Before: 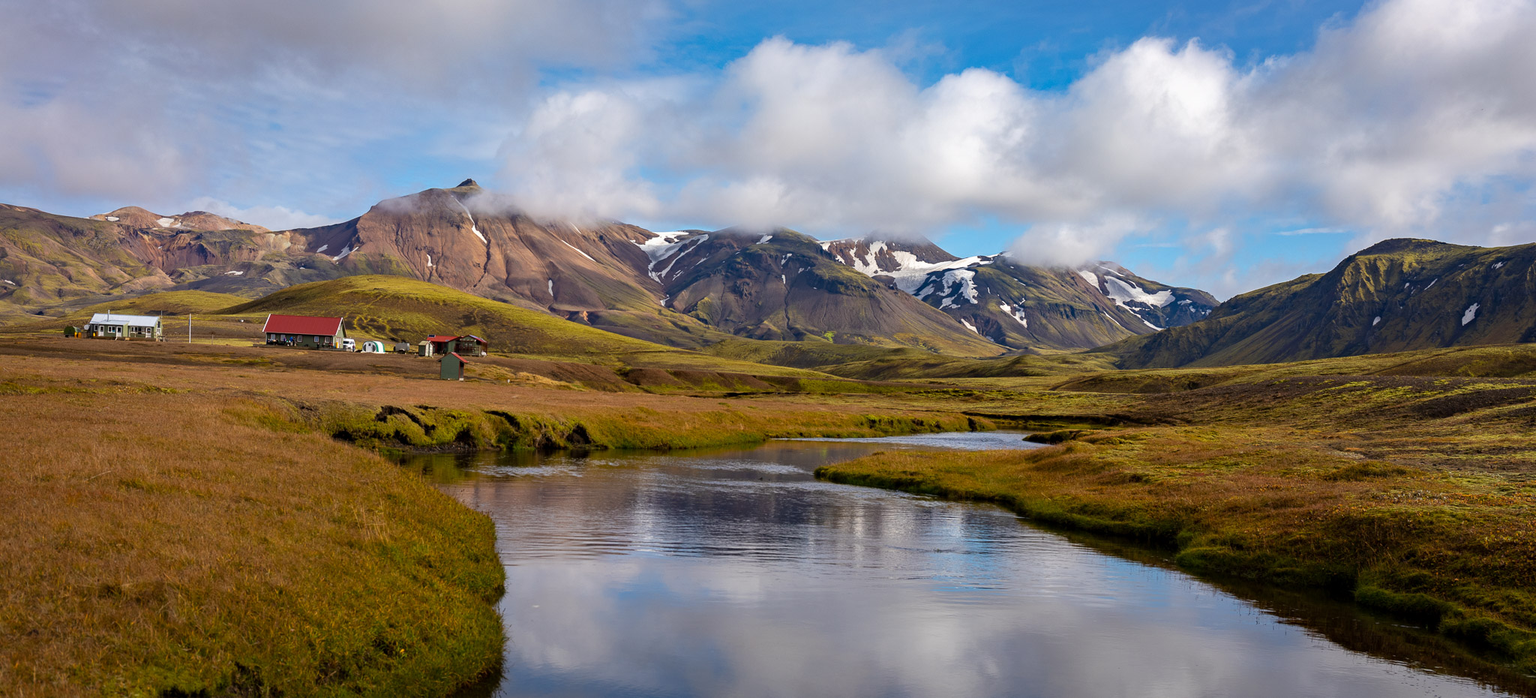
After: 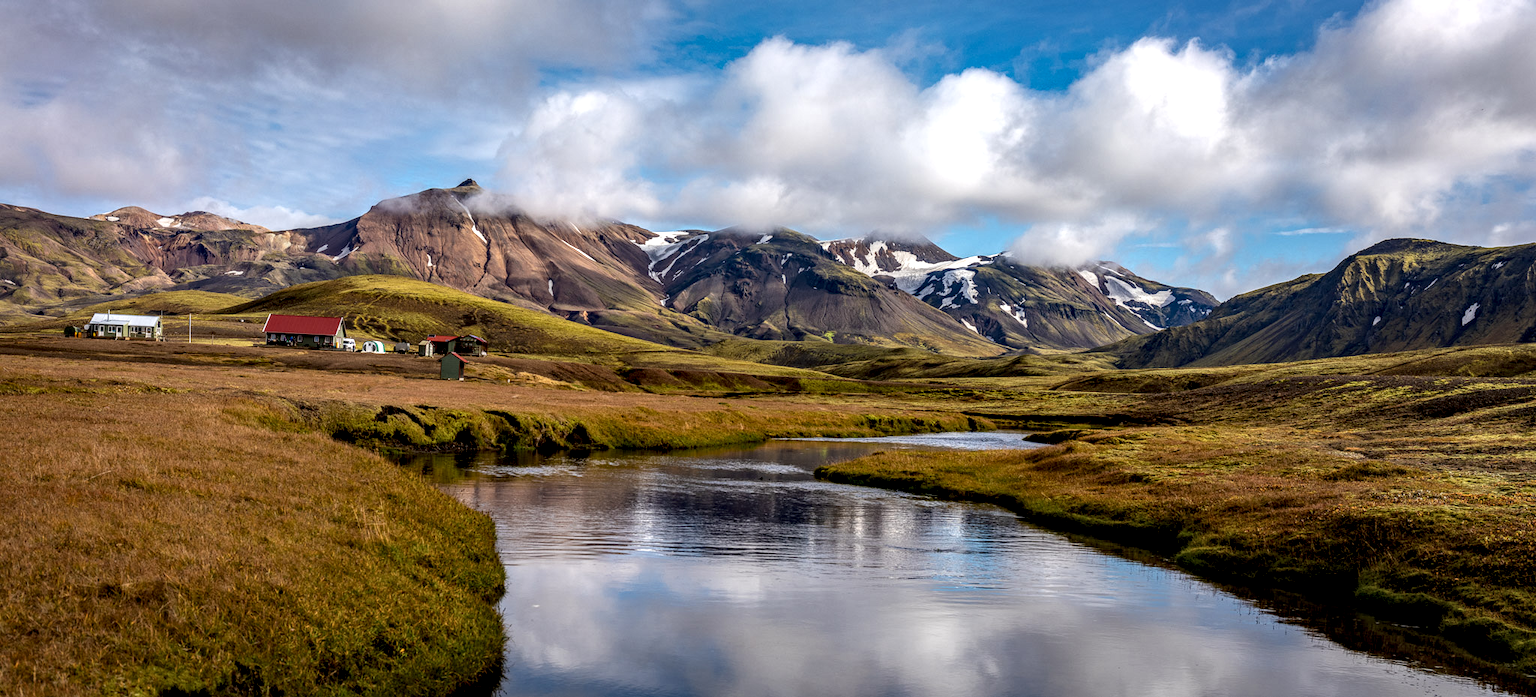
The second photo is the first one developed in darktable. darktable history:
local contrast: highlights 1%, shadows 6%, detail 181%
